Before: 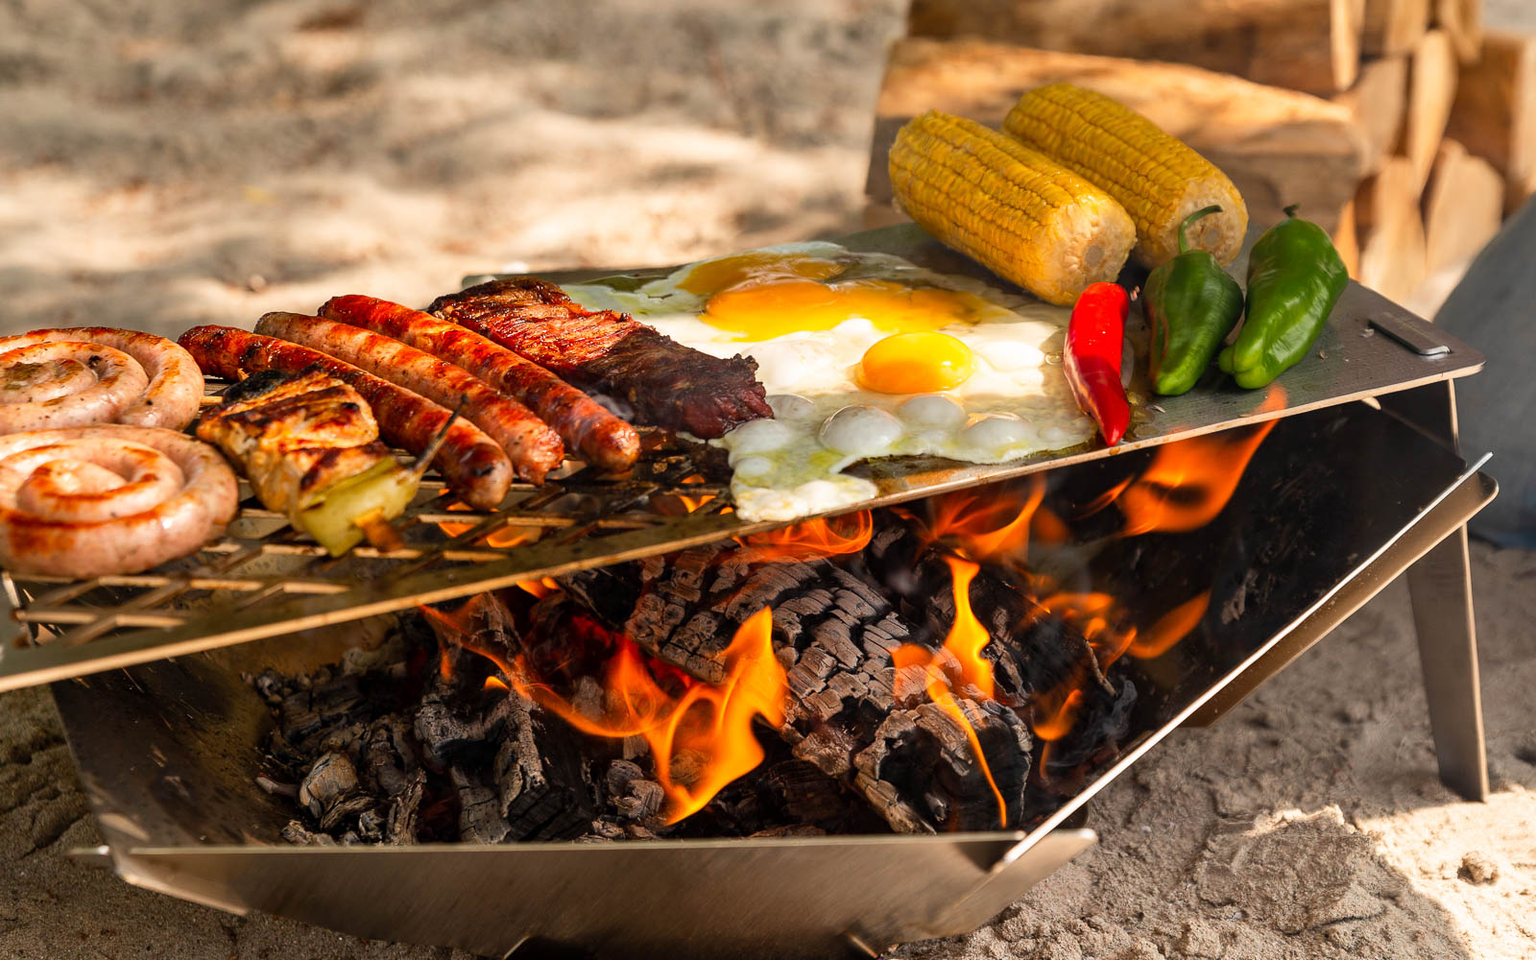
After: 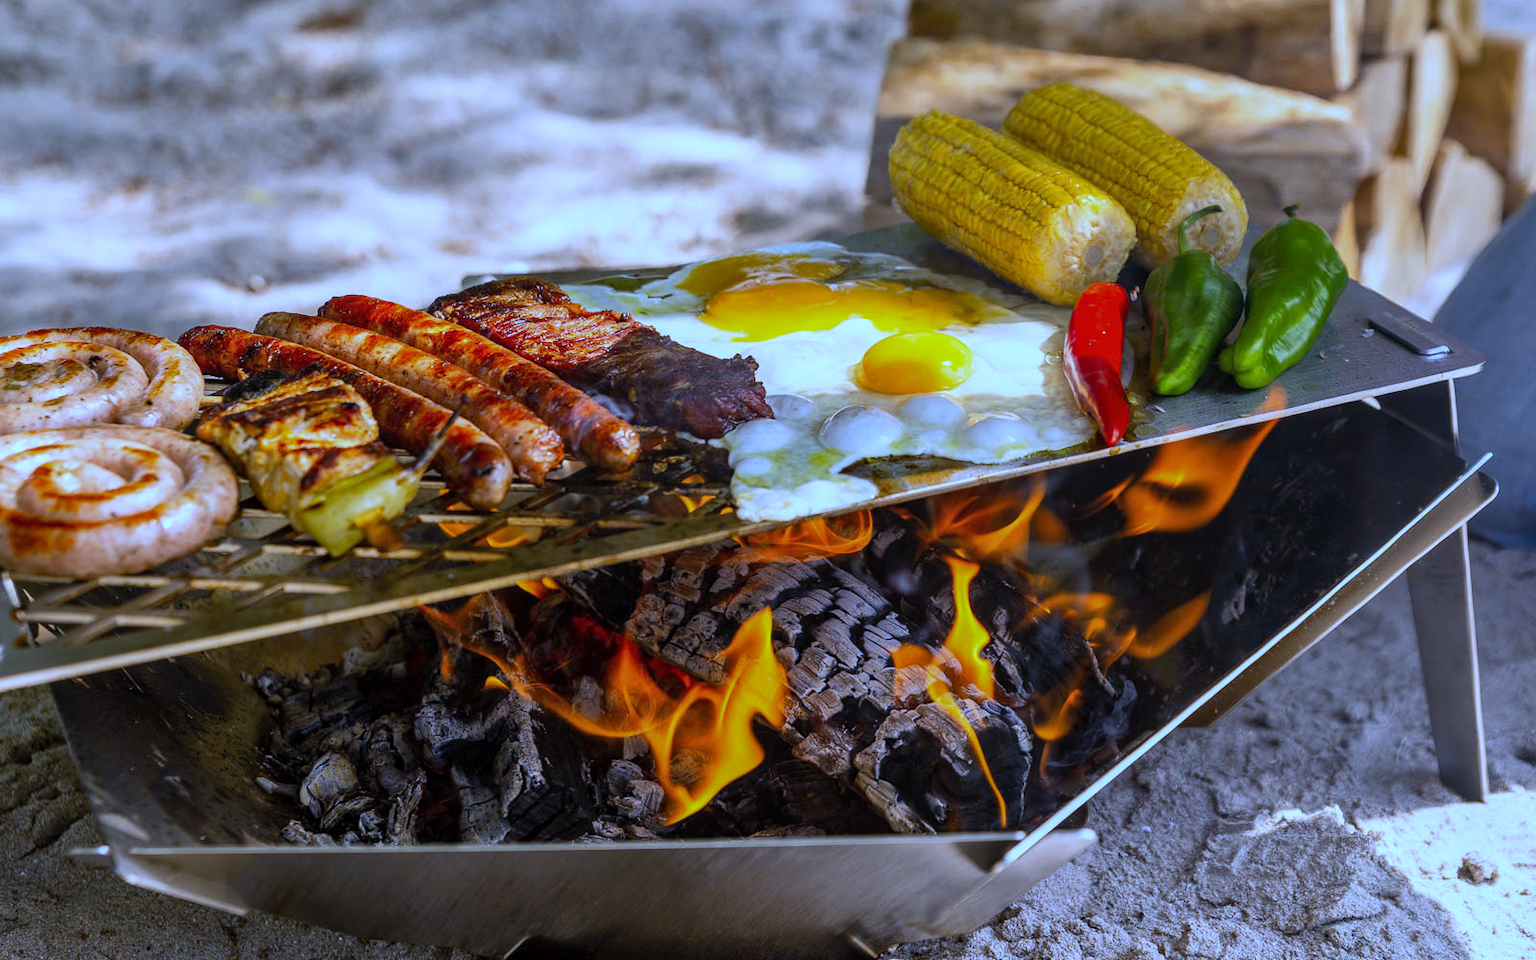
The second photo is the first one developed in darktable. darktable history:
white balance: red 0.766, blue 1.537
local contrast: detail 110%
